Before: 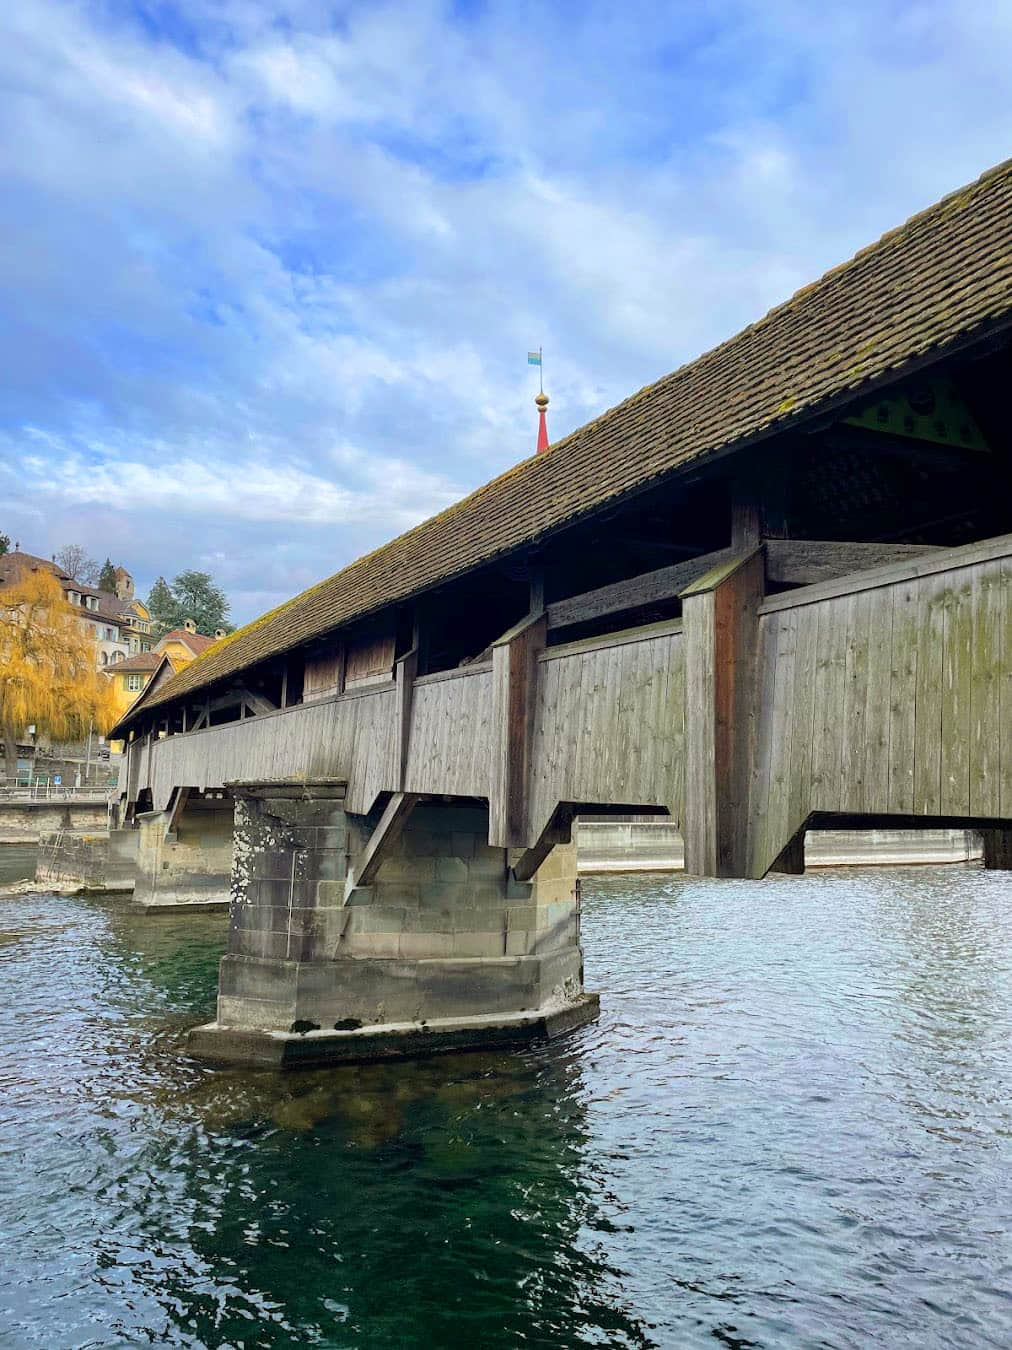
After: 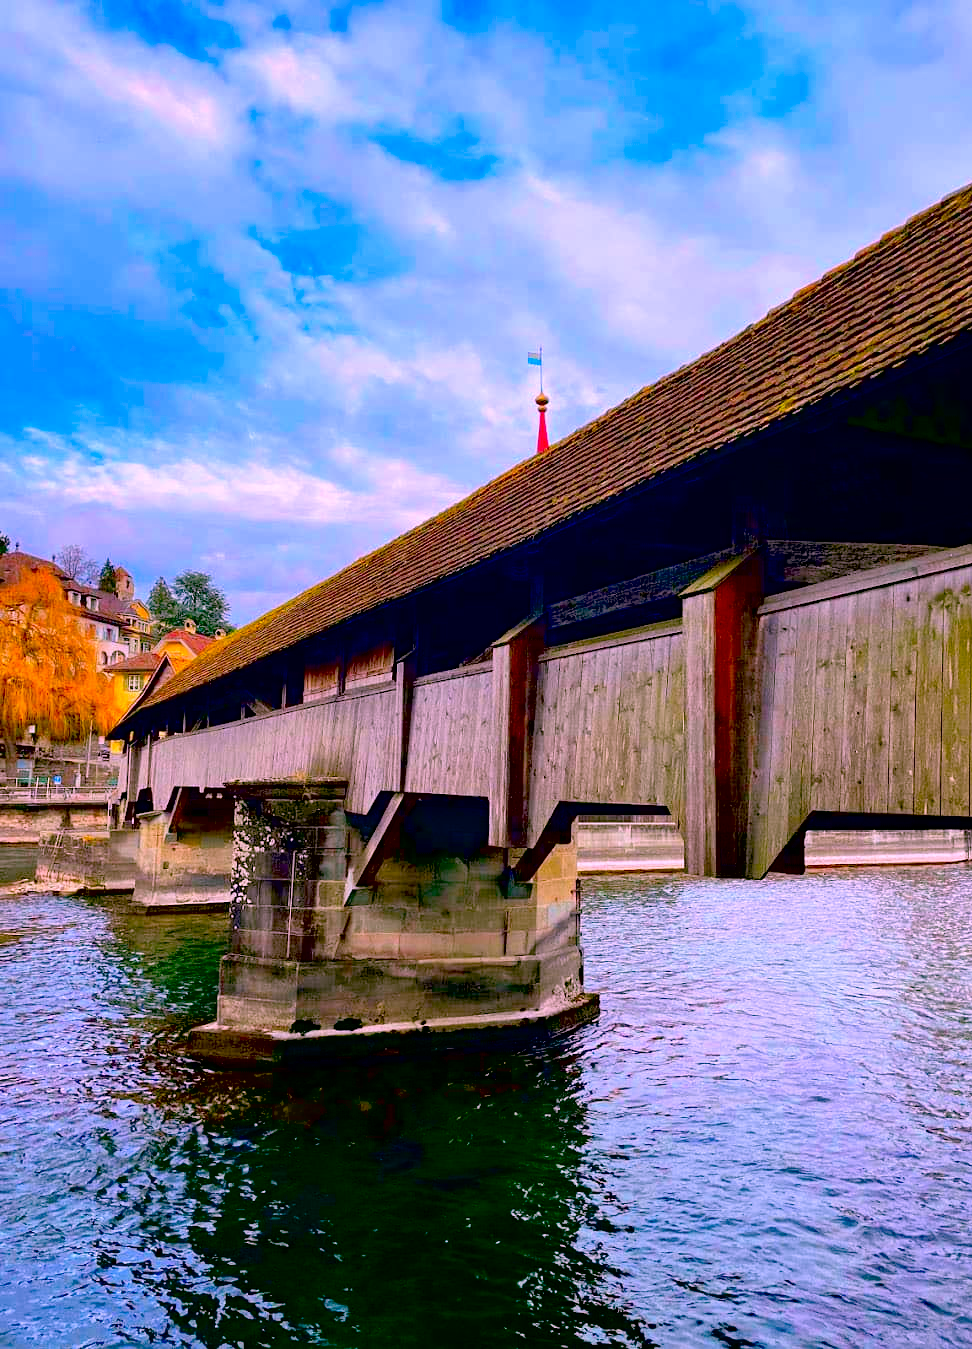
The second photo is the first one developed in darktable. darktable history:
color correction: highlights a* 18.93, highlights b* -11.21, saturation 1.66
crop: right 3.952%, bottom 0.034%
contrast brightness saturation: saturation 0.128
exposure: black level correction 0.056, exposure -0.032 EV, compensate highlight preservation false
